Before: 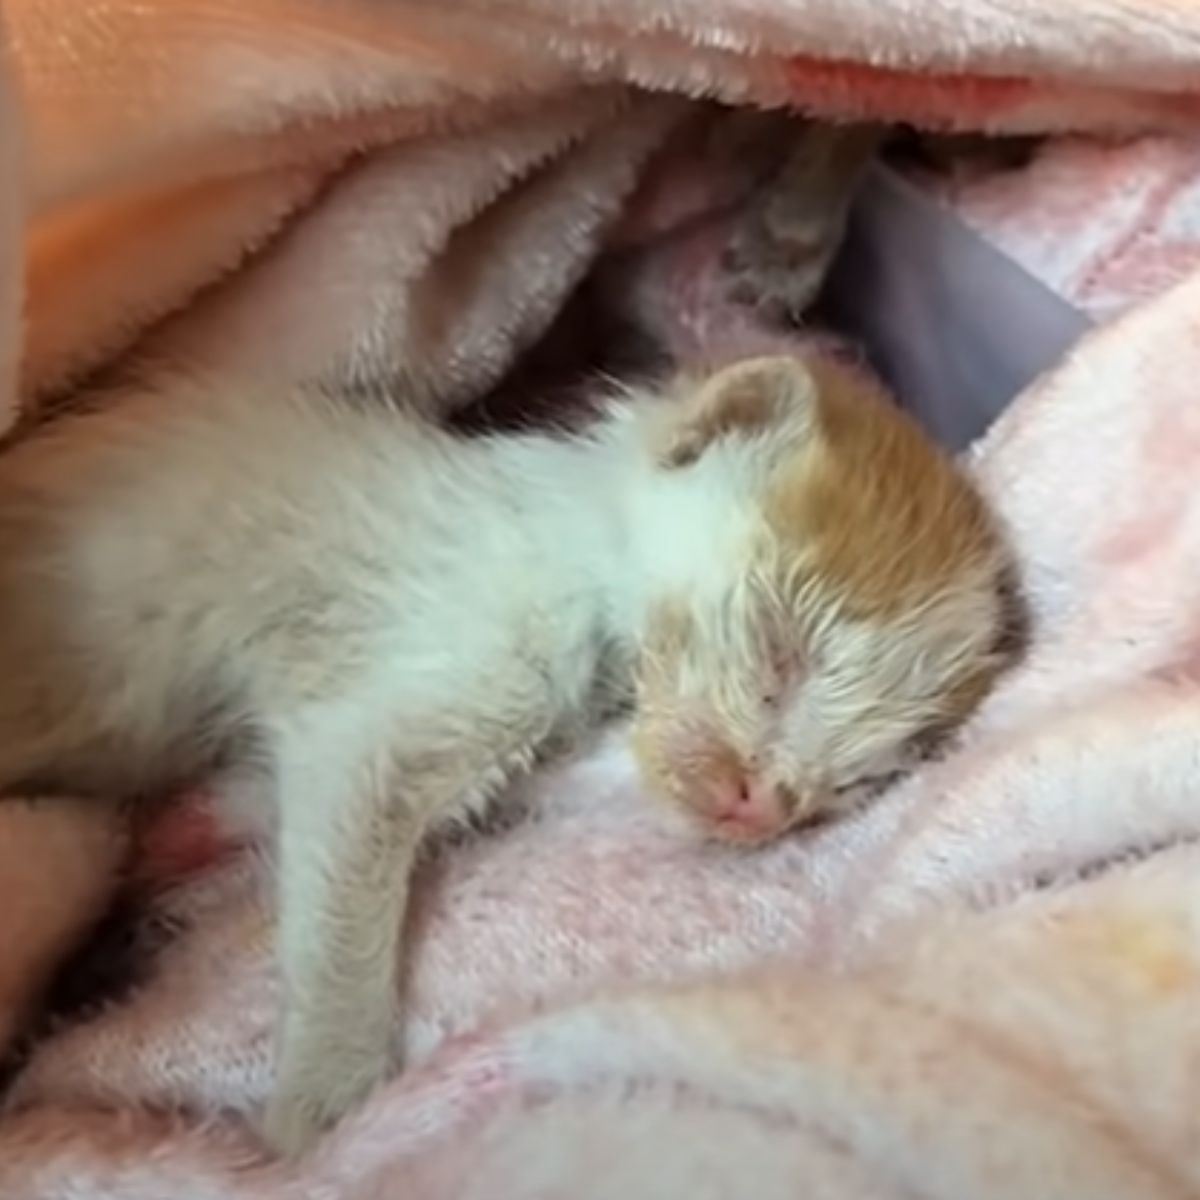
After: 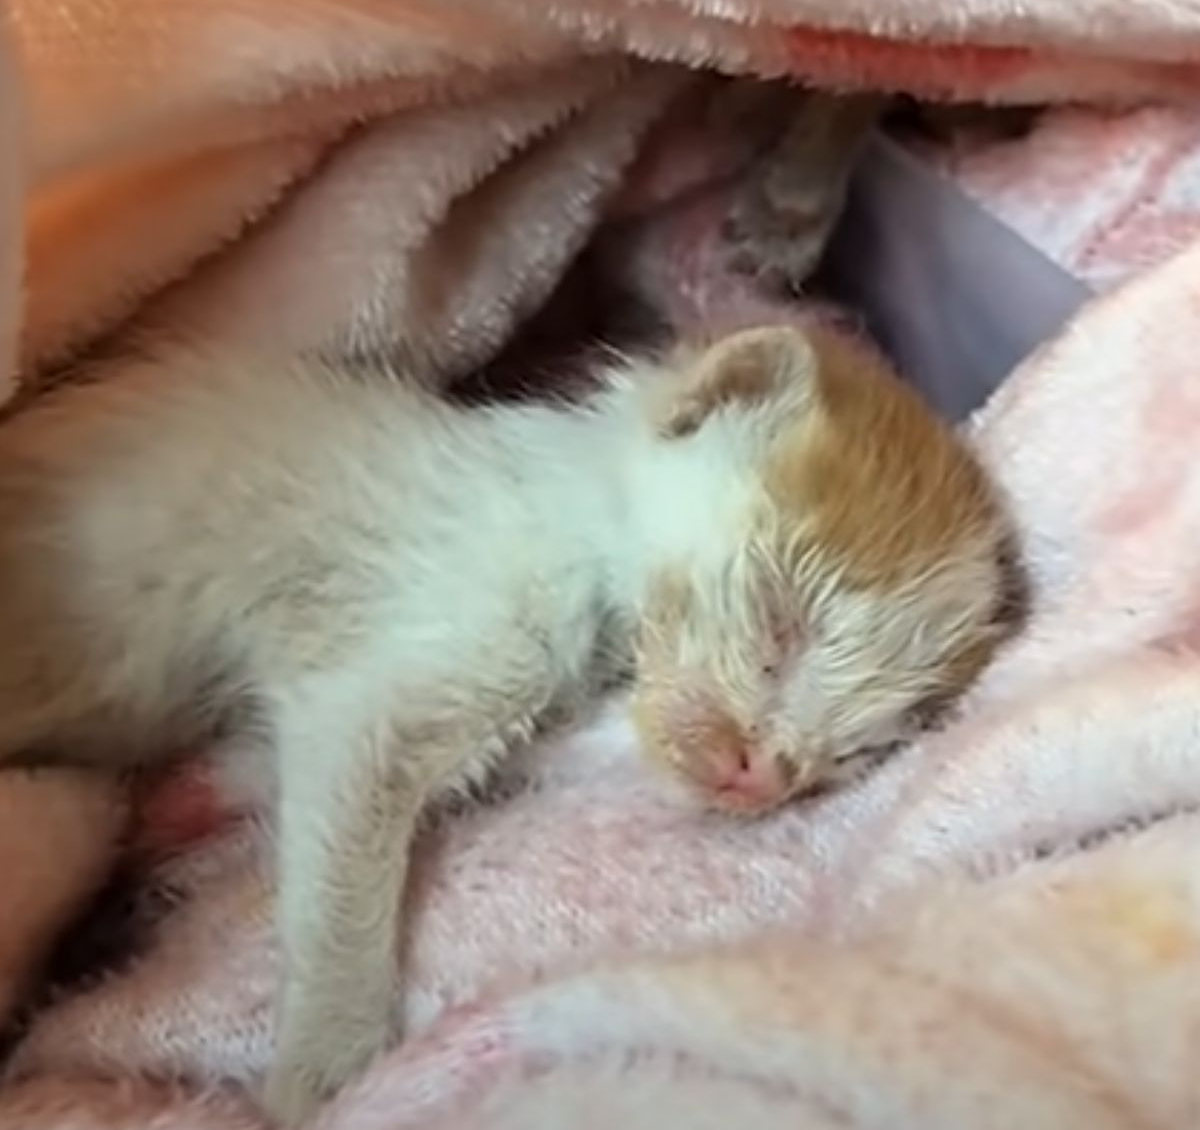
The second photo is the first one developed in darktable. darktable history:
sharpen: radius 2.525, amount 0.329
crop and rotate: top 2.569%, bottom 3.259%
